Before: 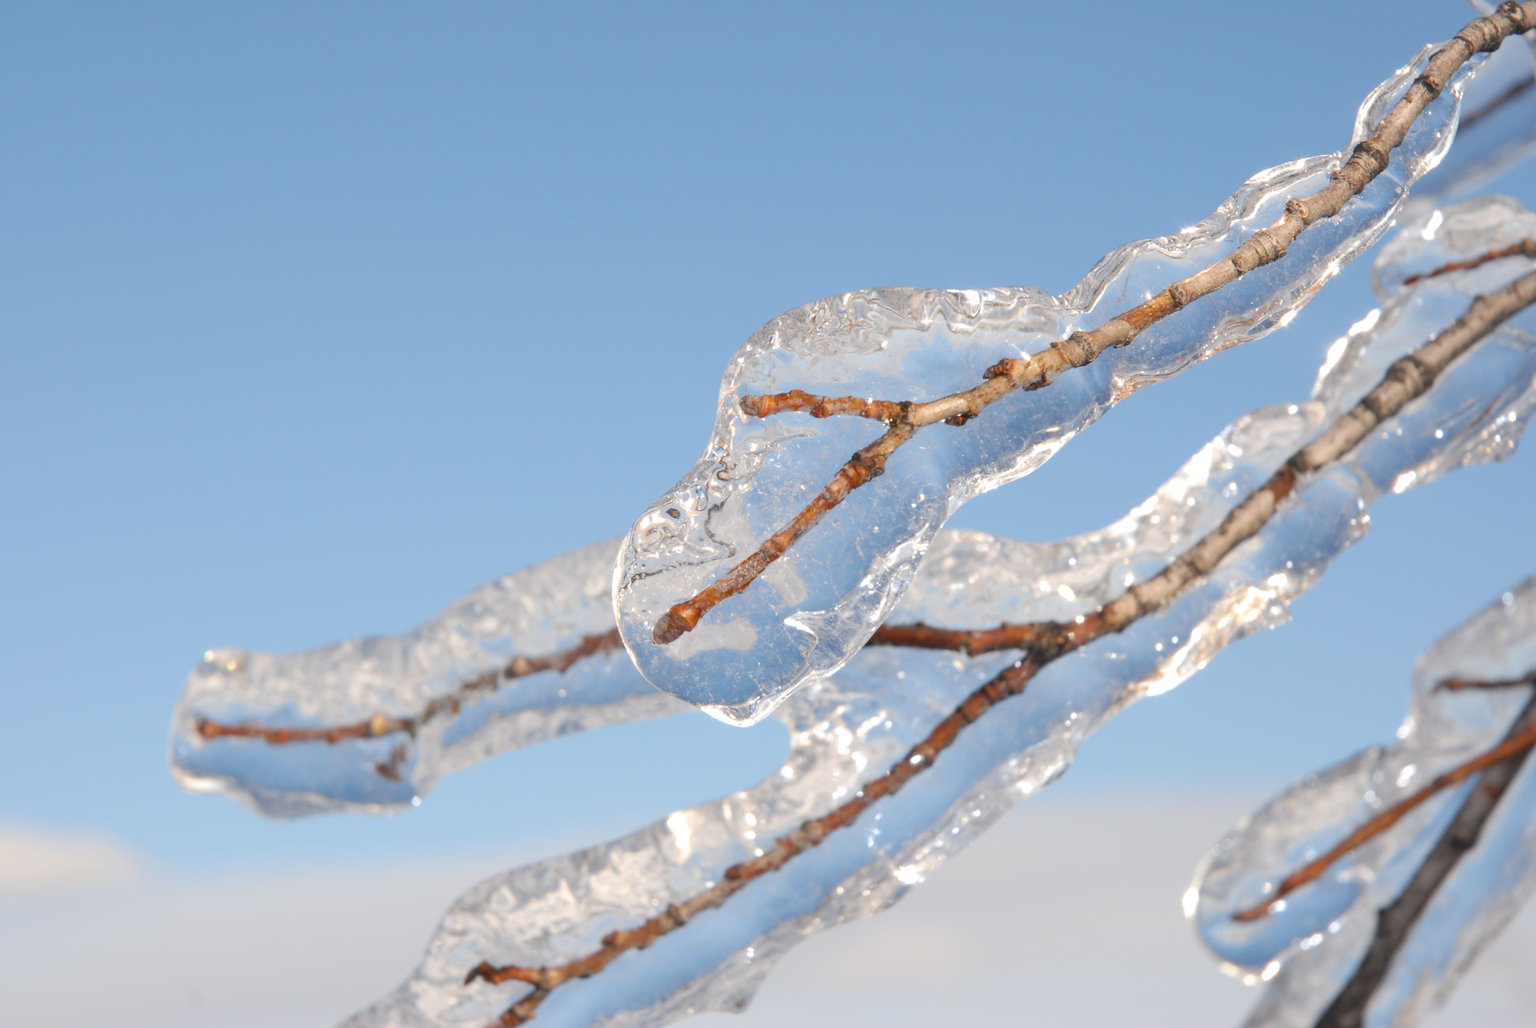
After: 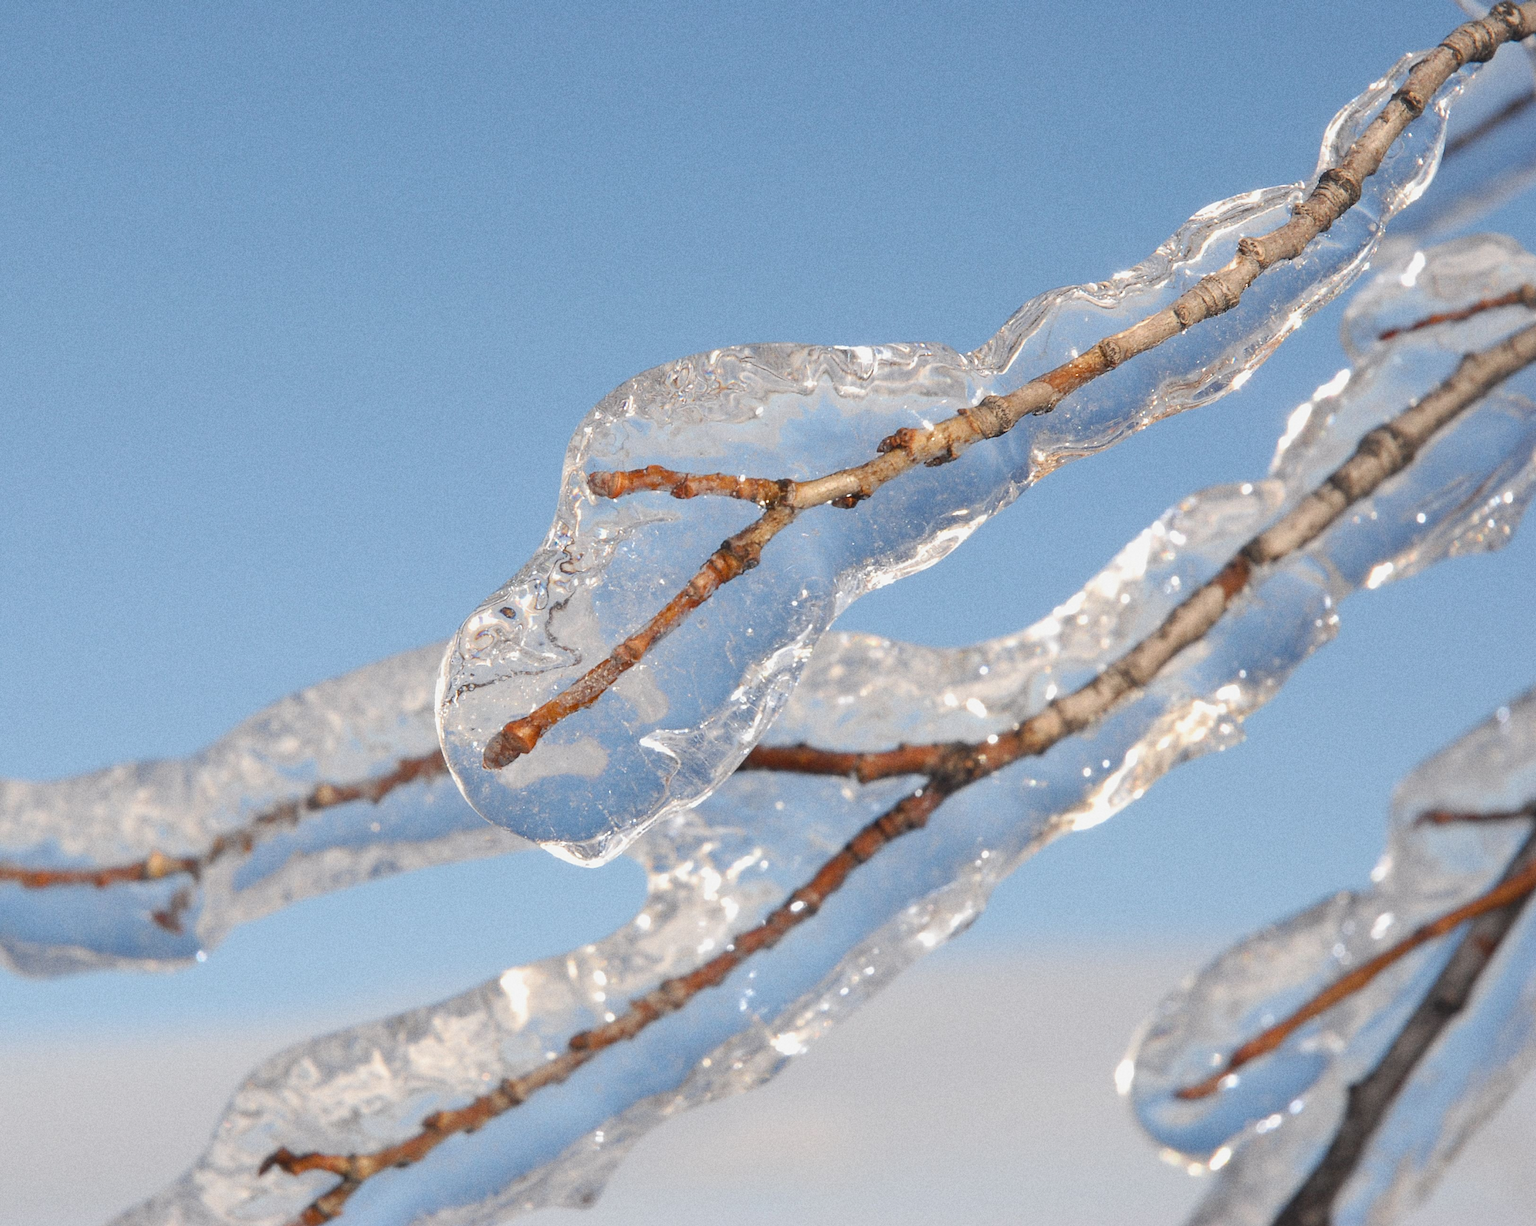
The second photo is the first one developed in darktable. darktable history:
grain: on, module defaults
exposure: exposure -0.151 EV, compensate highlight preservation false
crop: left 16.145%
sharpen: on, module defaults
